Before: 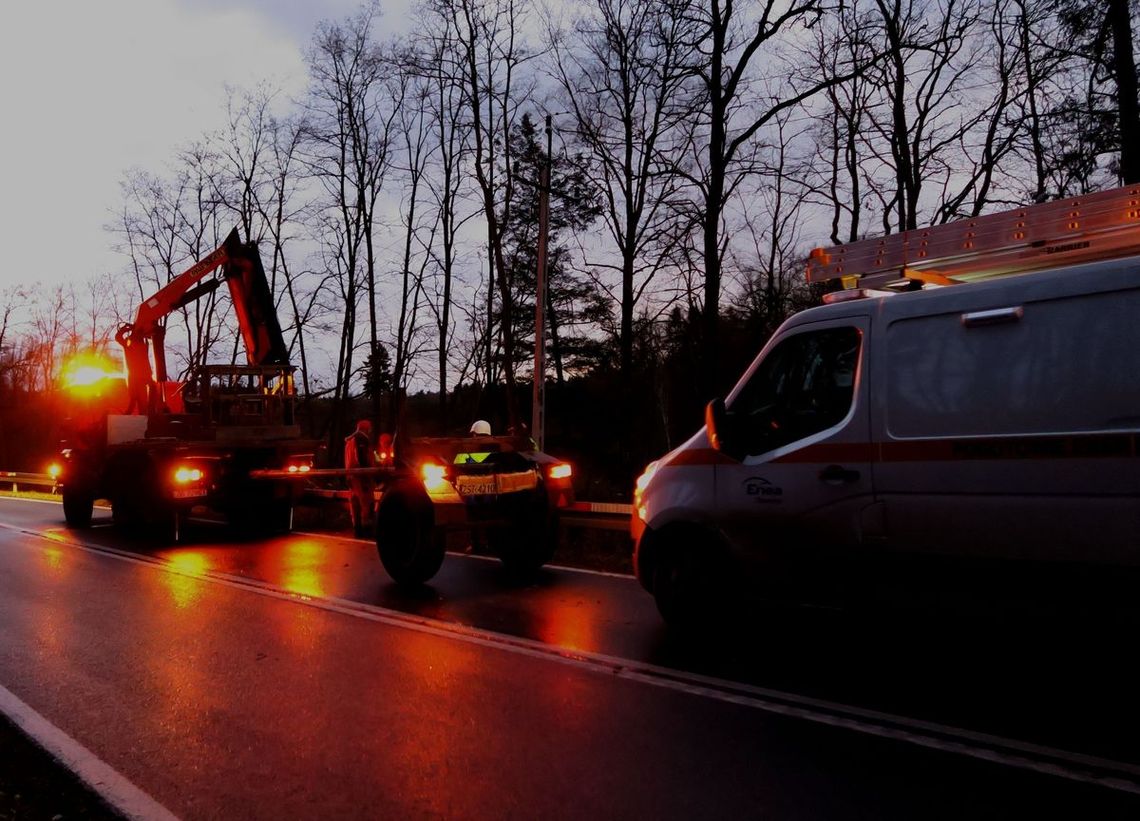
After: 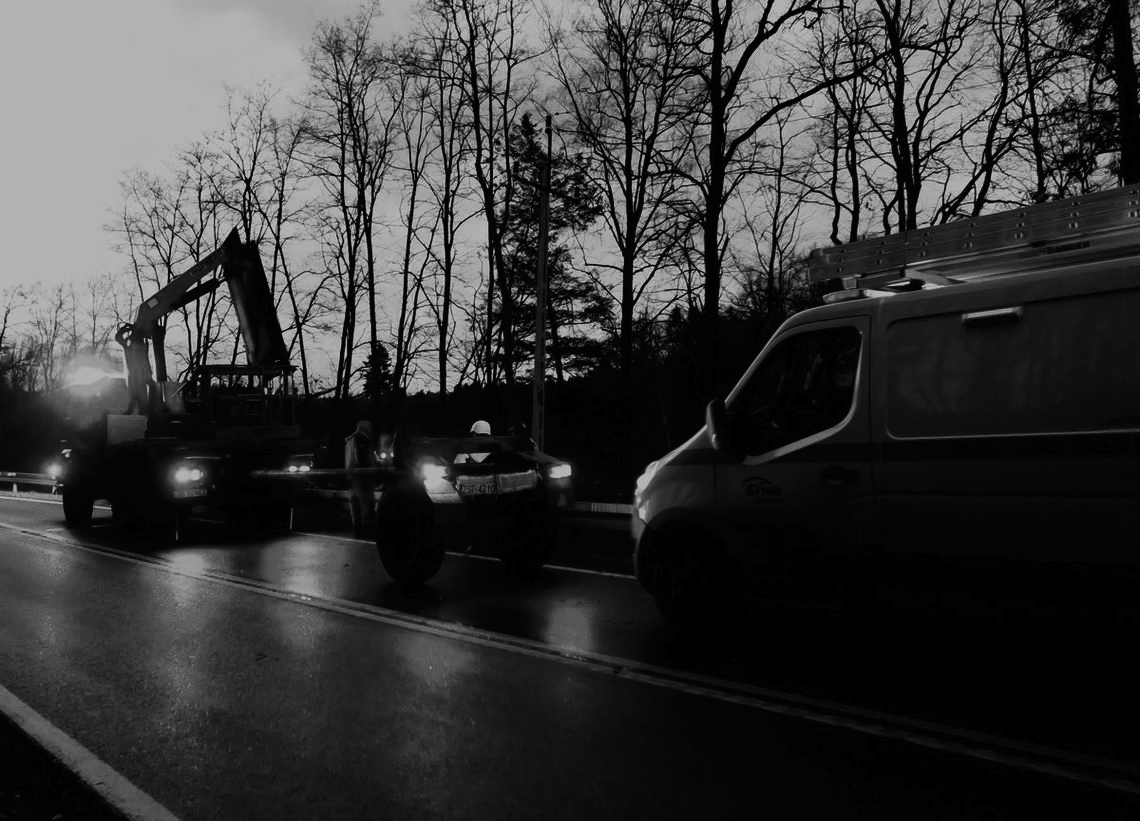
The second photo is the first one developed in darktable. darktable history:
tone curve: curves: ch0 [(0, 0) (0.003, 0.008) (0.011, 0.011) (0.025, 0.014) (0.044, 0.021) (0.069, 0.029) (0.1, 0.042) (0.136, 0.06) (0.177, 0.09) (0.224, 0.126) (0.277, 0.177) (0.335, 0.243) (0.399, 0.31) (0.468, 0.388) (0.543, 0.484) (0.623, 0.585) (0.709, 0.683) (0.801, 0.775) (0.898, 0.873) (1, 1)], preserve colors none
color look up table: target L [92, 87.05, 79.88, 84.91, 74.78, 69.61, 67, 64.23, 59.02, 63.22, 38.66, 42.78, 29.73, 14.2, 4.68, 200.37, 78.43, 79.16, 75.88, 68.87, 64.23, 57.09, 55.28, 57.35, 52.01, 34.88, 28.41, 25.32, 21.25, 91.64, 86.34, 75.88, 65.87, 67.24, 51.49, 57.61, 49.9, 59.02, 41.14, 45.35, 43.19, 37.82, 22.62, 17.06, 9.263, 80.24, 73.19, 64.48, 31.74], target a [0.001, 0.001, 0 ×4, 0.001, 0.001, 0, 0, 0.001, 0.001, 0 ×5, 0.001, 0, 0, 0.001 ×5, 0, 0, 0.001, 0, 0.001, 0.001, 0, 0.001 ×5, 0, 0.001, 0.001, 0.001, 0 ×5, 0.001, 0.001, 0.001], target b [-0.001 ×7, -0.007, -0.001, -0.001, -0.003, -0.002, -0.003, 0.002, 0.001, 0, -0.001, -0.001, 0, -0.001, -0.007, -0.006 ×4, -0.003 ×4, -0.001, -0.001, 0, -0.001, -0.007, -0.006, -0.006, -0.006, -0.001, -0.003, -0.006, -0.003, -0.003, 0.003, 0.002, 0.002, -0.001, -0.007, -0.007, -0.005], num patches 49
